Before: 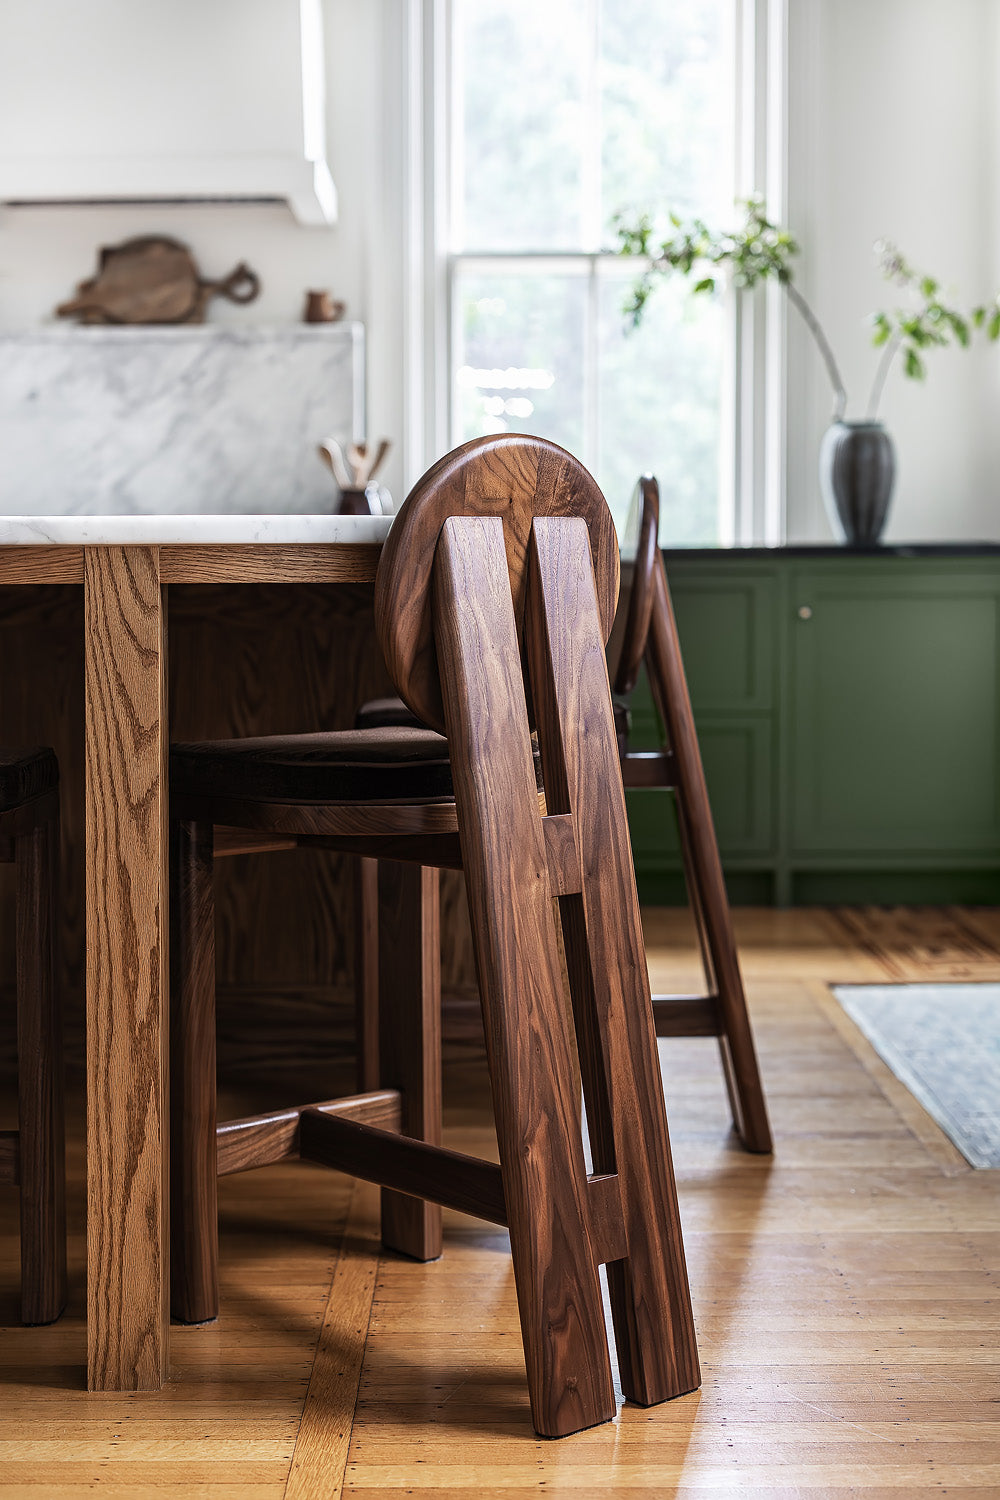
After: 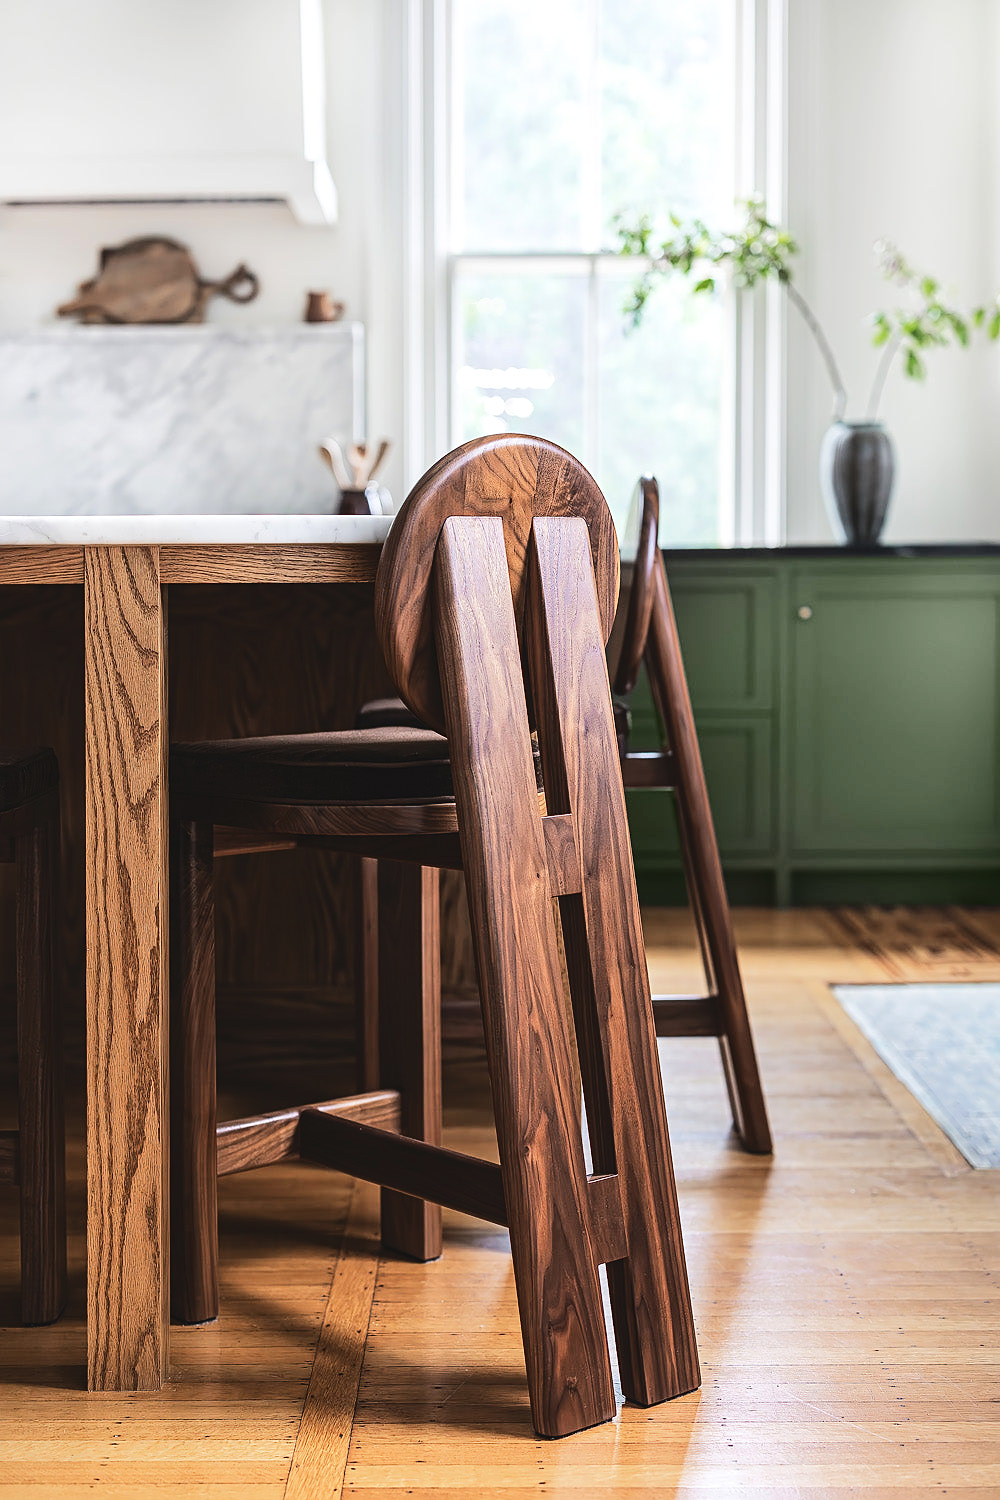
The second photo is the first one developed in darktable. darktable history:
tone curve: curves: ch0 [(0, 0) (0.003, 0.039) (0.011, 0.041) (0.025, 0.048) (0.044, 0.065) (0.069, 0.084) (0.1, 0.104) (0.136, 0.137) (0.177, 0.19) (0.224, 0.245) (0.277, 0.32) (0.335, 0.409) (0.399, 0.496) (0.468, 0.58) (0.543, 0.656) (0.623, 0.733) (0.709, 0.796) (0.801, 0.852) (0.898, 0.93) (1, 1)], color space Lab, linked channels, preserve colors none
sharpen: amount 0.204
exposure: black level correction -0.004, exposure 0.036 EV, compensate highlight preservation false
